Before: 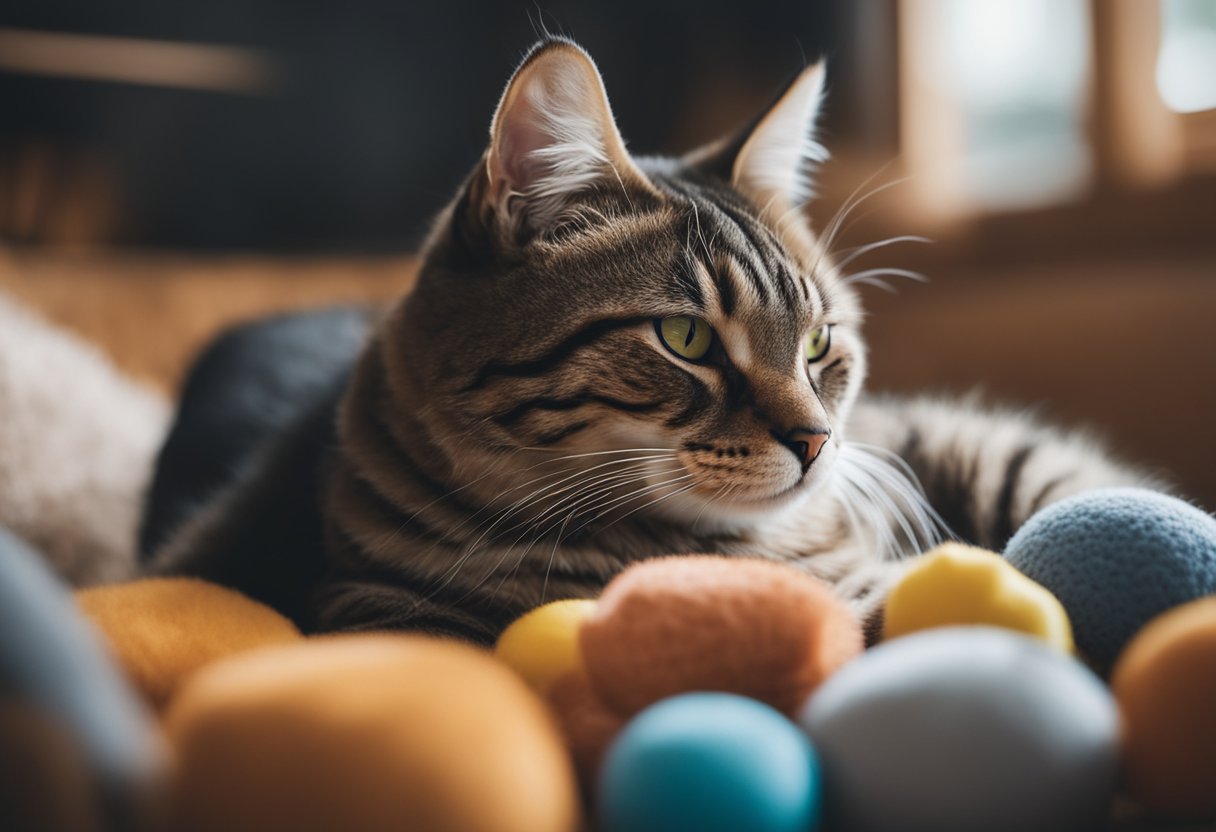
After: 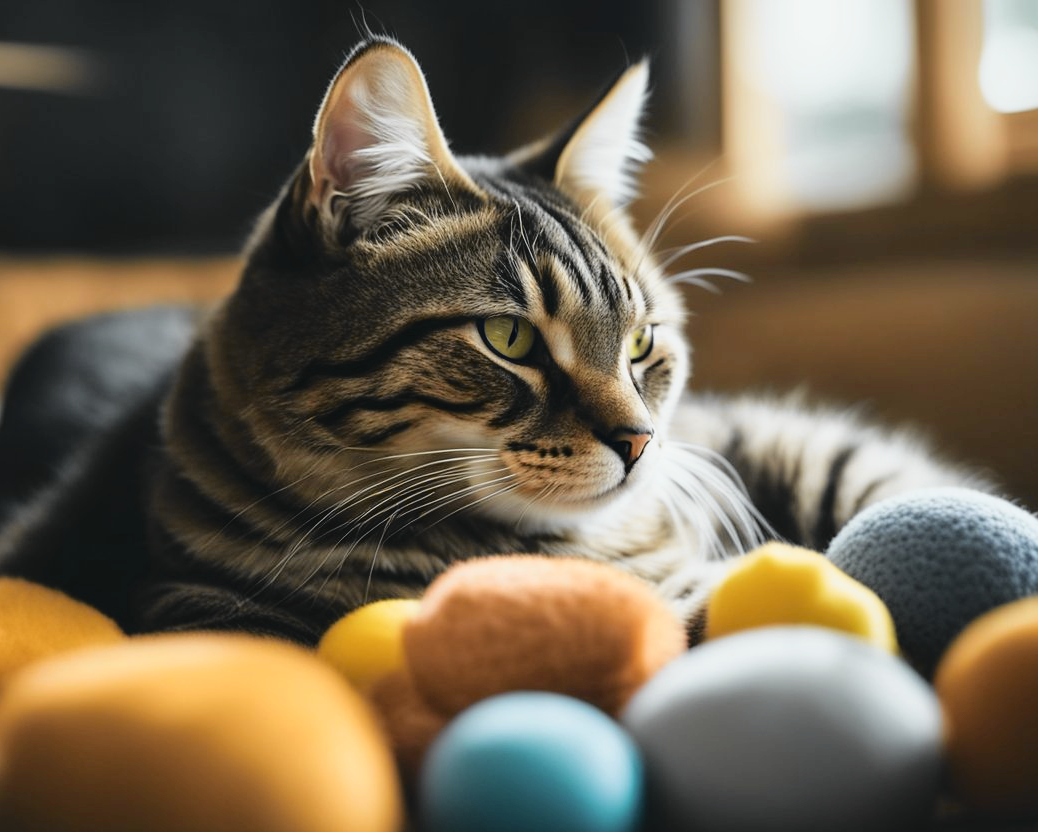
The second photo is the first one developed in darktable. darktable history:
crop and rotate: left 14.584%
tone curve: curves: ch0 [(0, 0.013) (0.129, 0.1) (0.327, 0.382) (0.489, 0.573) (0.66, 0.748) (0.858, 0.926) (1, 0.977)]; ch1 [(0, 0) (0.353, 0.344) (0.45, 0.46) (0.498, 0.495) (0.521, 0.506) (0.563, 0.559) (0.592, 0.585) (0.657, 0.655) (1, 1)]; ch2 [(0, 0) (0.333, 0.346) (0.375, 0.375) (0.427, 0.44) (0.5, 0.501) (0.505, 0.499) (0.528, 0.533) (0.579, 0.61) (0.612, 0.644) (0.66, 0.715) (1, 1)], color space Lab, independent channels, preserve colors none
